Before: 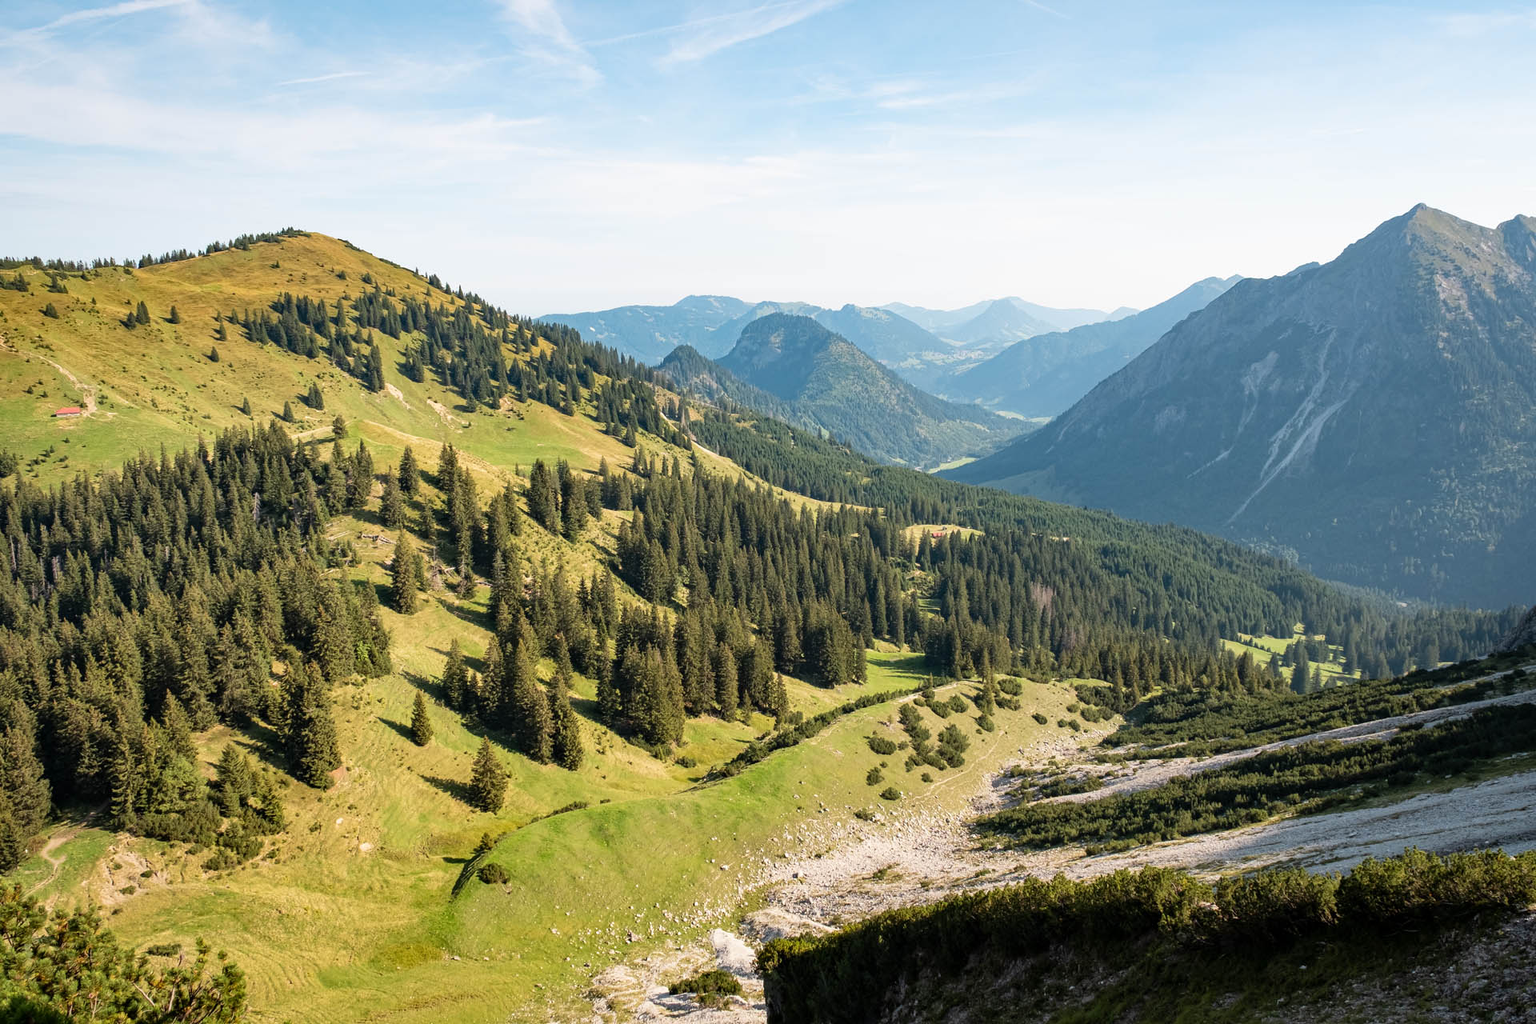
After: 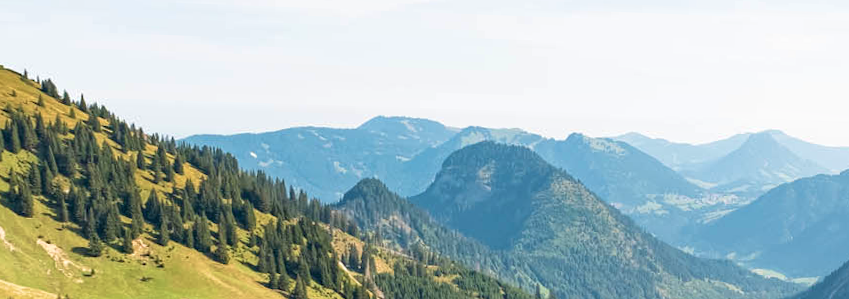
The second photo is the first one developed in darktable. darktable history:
rotate and perspective: rotation 0.679°, lens shift (horizontal) 0.136, crop left 0.009, crop right 0.991, crop top 0.078, crop bottom 0.95
velvia: on, module defaults
crop: left 28.64%, top 16.832%, right 26.637%, bottom 58.055%
local contrast: highlights 100%, shadows 100%, detail 120%, midtone range 0.2
